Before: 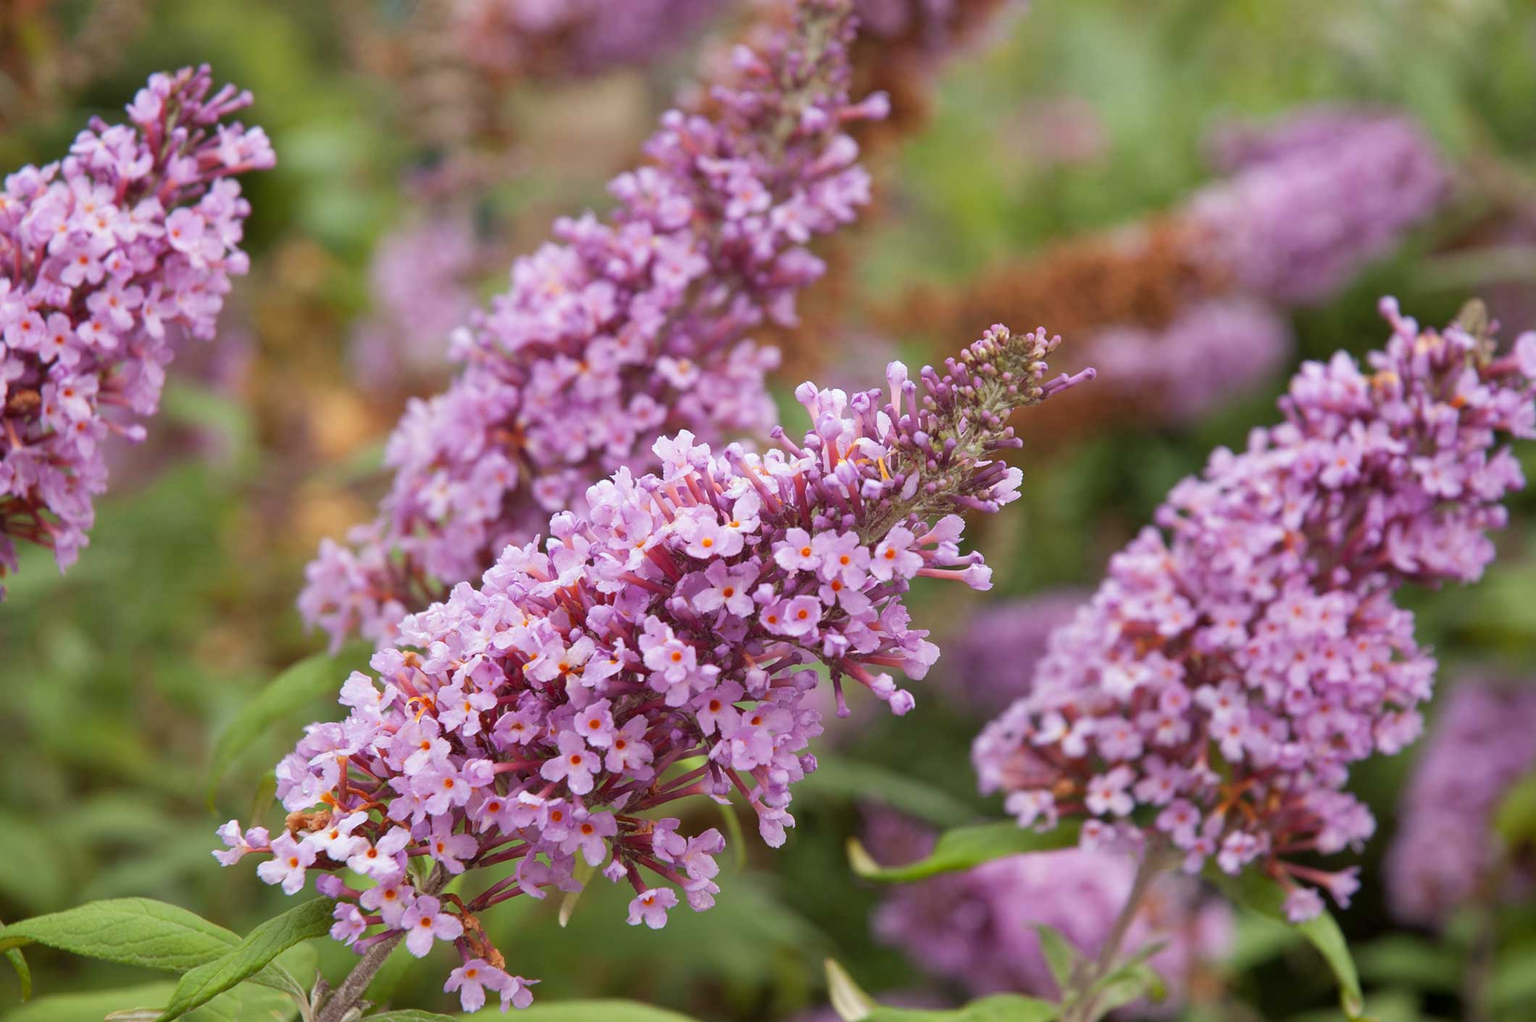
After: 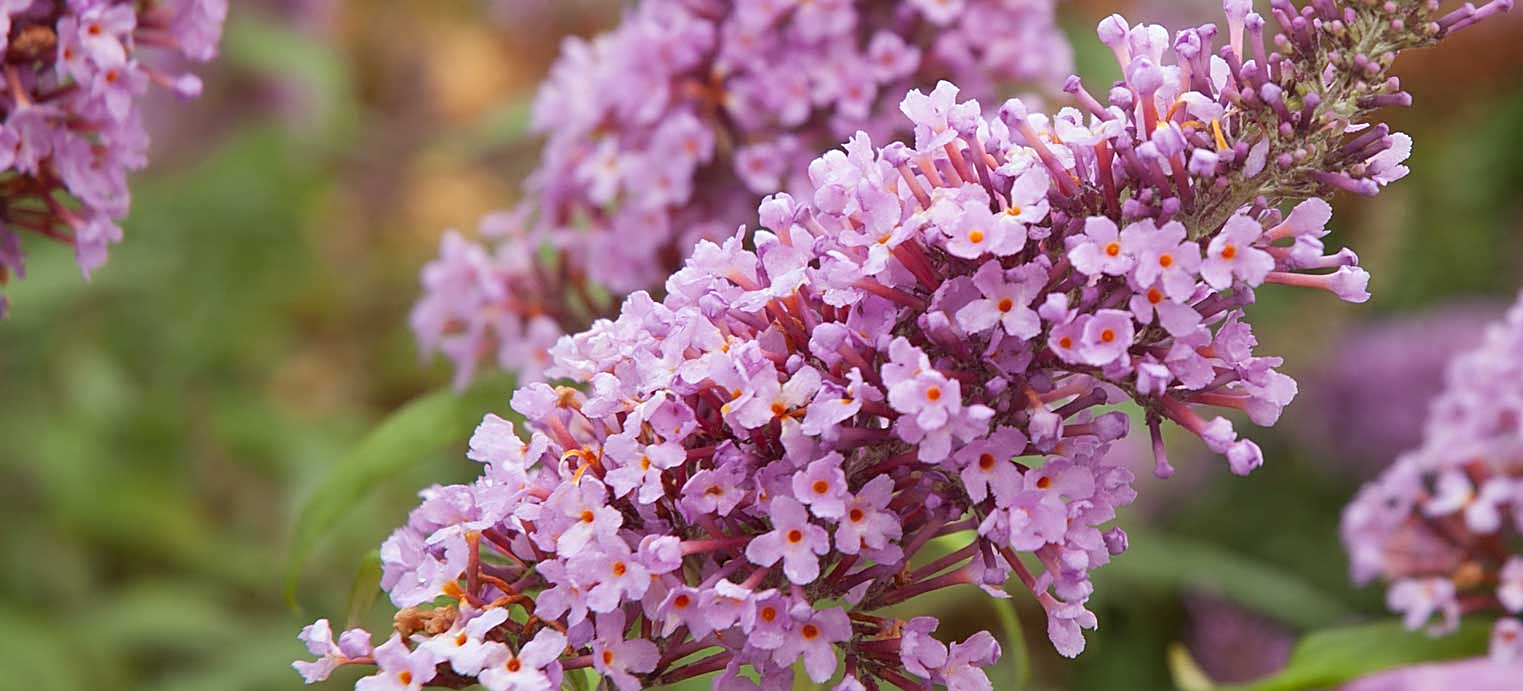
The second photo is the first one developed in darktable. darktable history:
crop: top 36.349%, right 28.114%, bottom 14.633%
sharpen: on, module defaults
